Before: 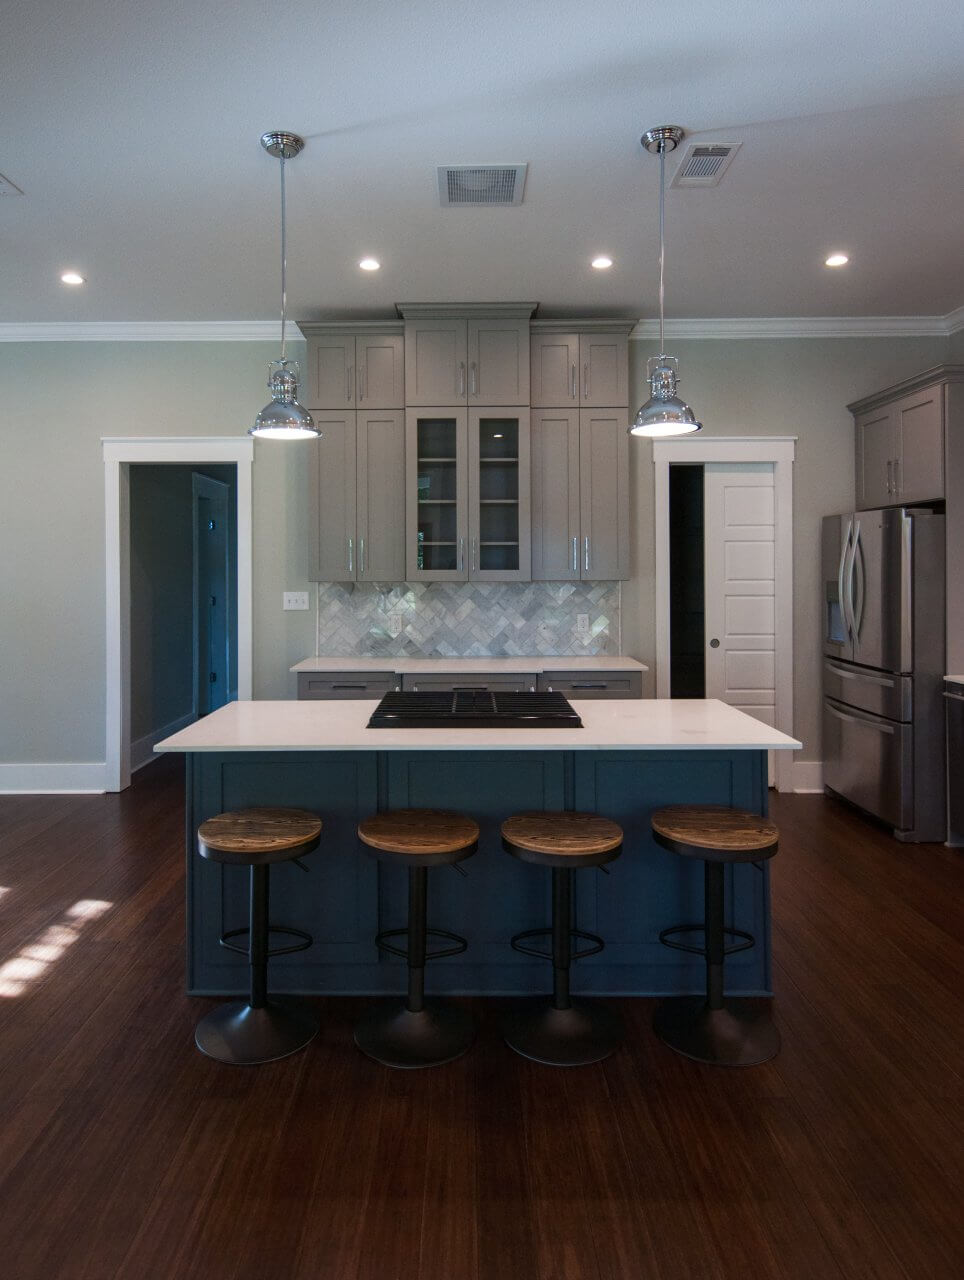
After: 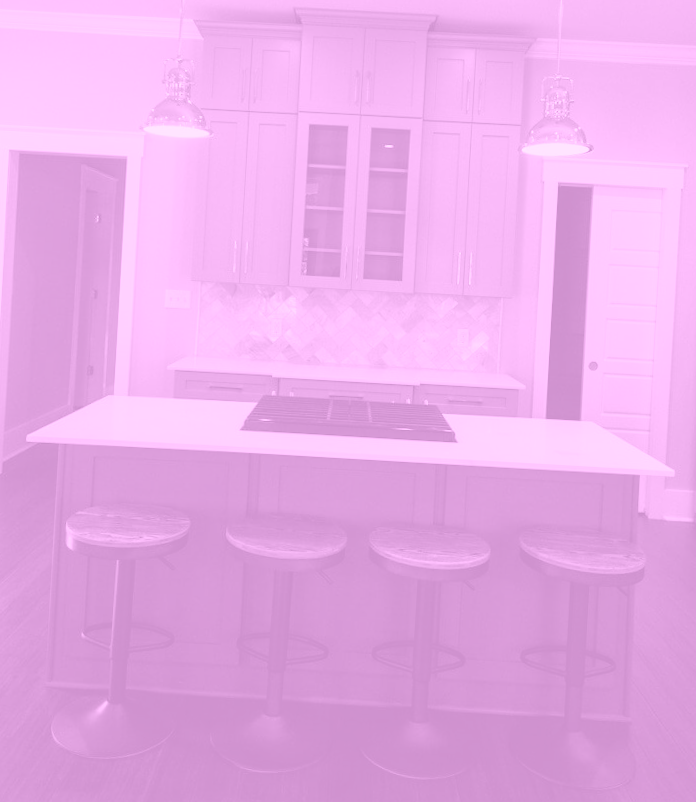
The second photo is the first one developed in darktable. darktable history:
colorize: hue 331.2°, saturation 69%, source mix 30.28%, lightness 69.02%, version 1
crop and rotate: angle -3.37°, left 9.79%, top 20.73%, right 12.42%, bottom 11.82%
